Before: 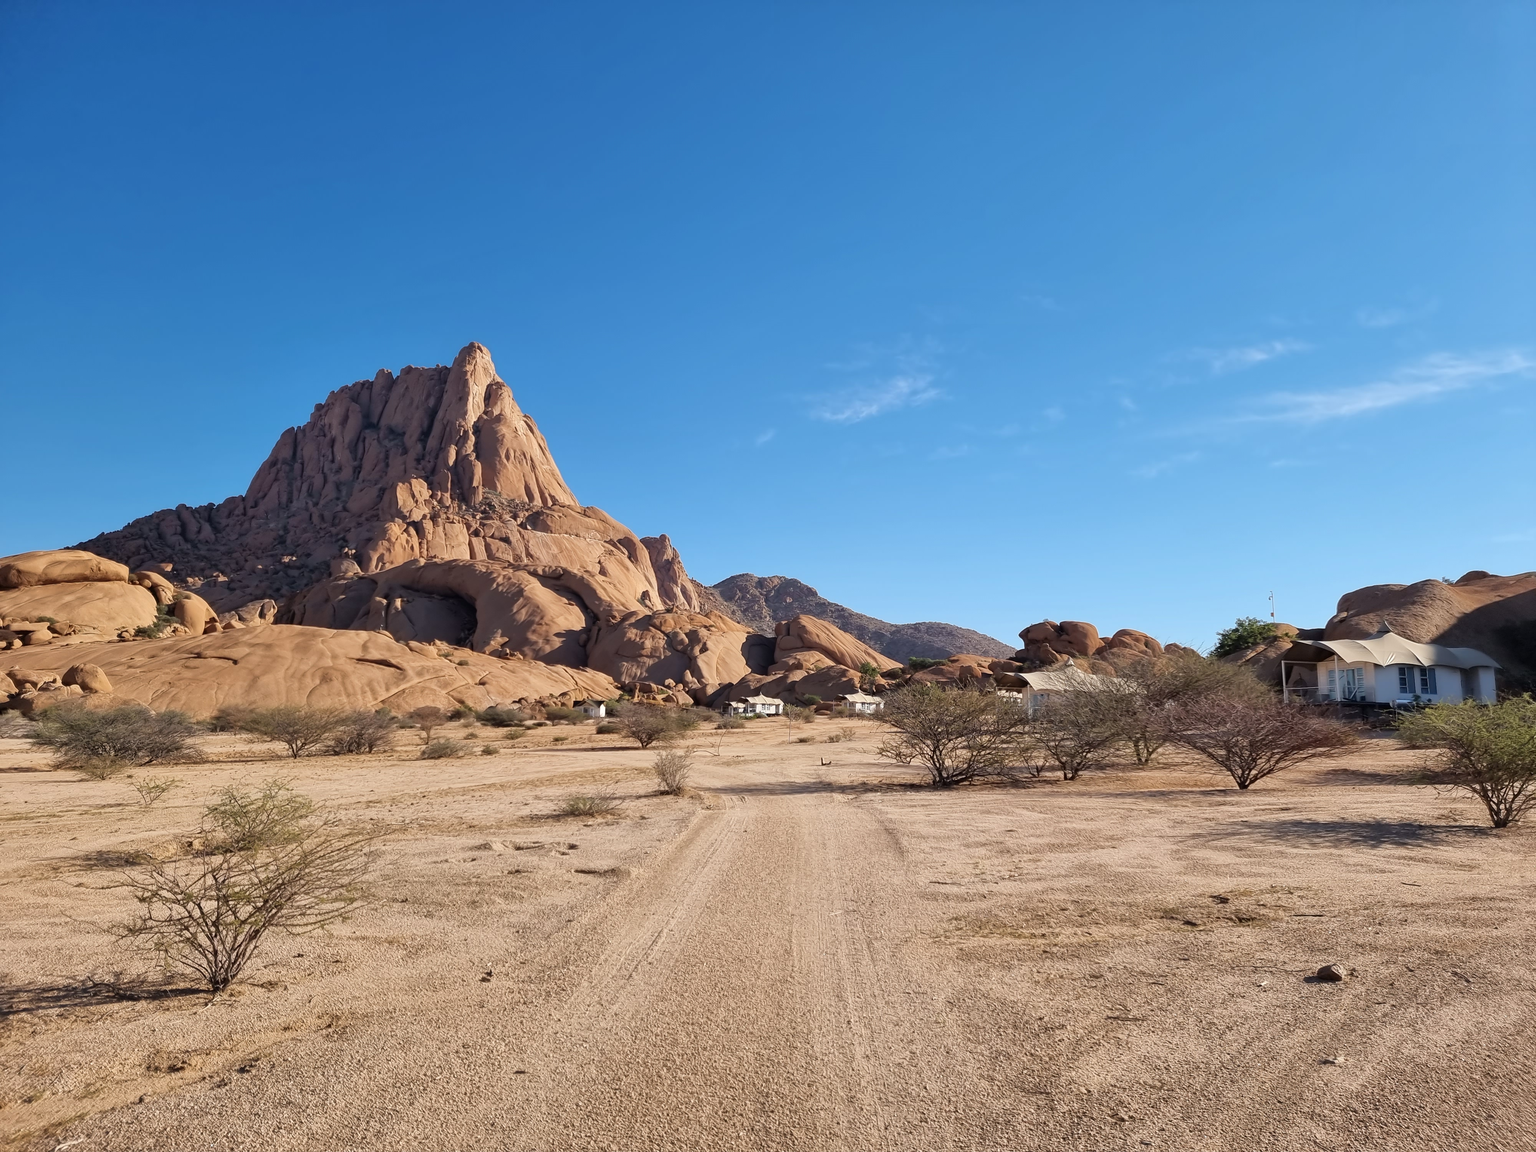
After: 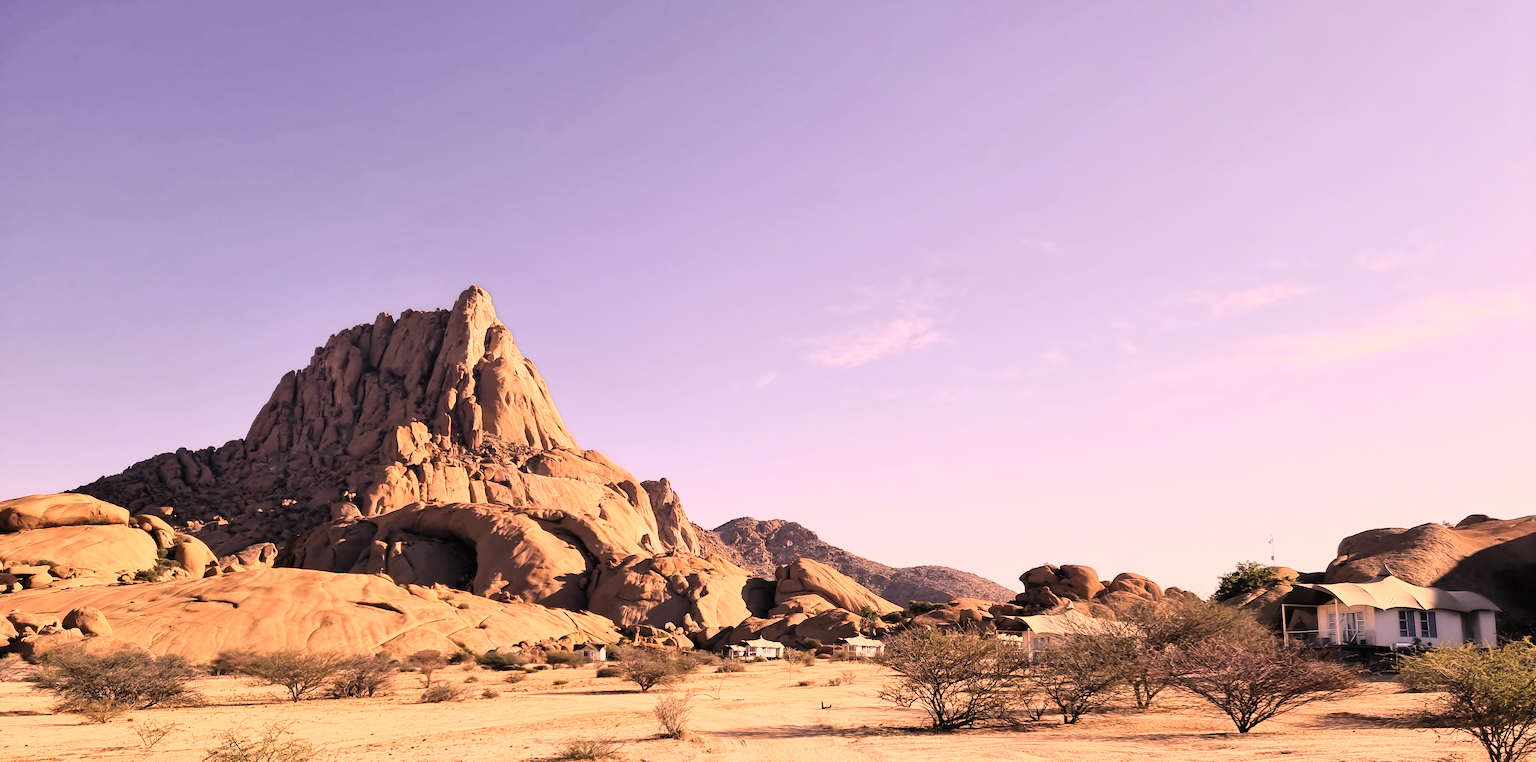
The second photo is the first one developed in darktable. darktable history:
filmic rgb: black relative exposure -7.97 EV, white relative exposure 2.33 EV, hardness 6.61, color science v6 (2022)
contrast brightness saturation: contrast 0.241, brightness 0.253, saturation 0.381
color correction: highlights a* 39.41, highlights b* 39.76, saturation 0.686
crop and rotate: top 4.957%, bottom 28.871%
